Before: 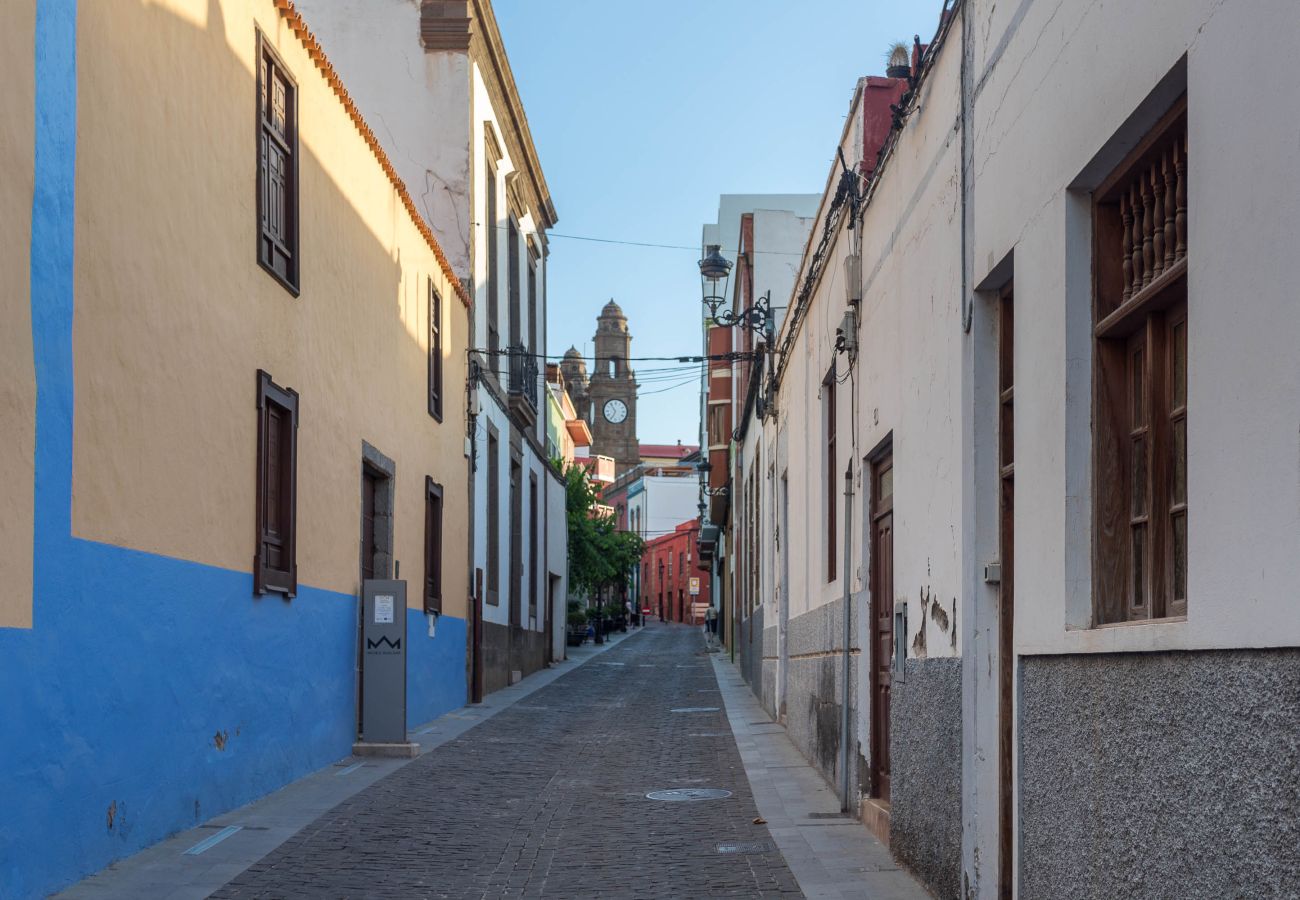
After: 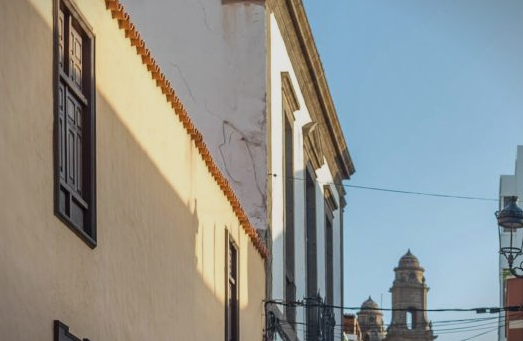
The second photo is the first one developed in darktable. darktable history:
shadows and highlights: shadows 6.41, soften with gaussian
exposure: exposure -0.342 EV, compensate highlight preservation false
crop: left 15.658%, top 5.446%, right 44.084%, bottom 56.656%
vignetting: fall-off start 99.51%, brightness -0.455, saturation -0.29, width/height ratio 1.304
